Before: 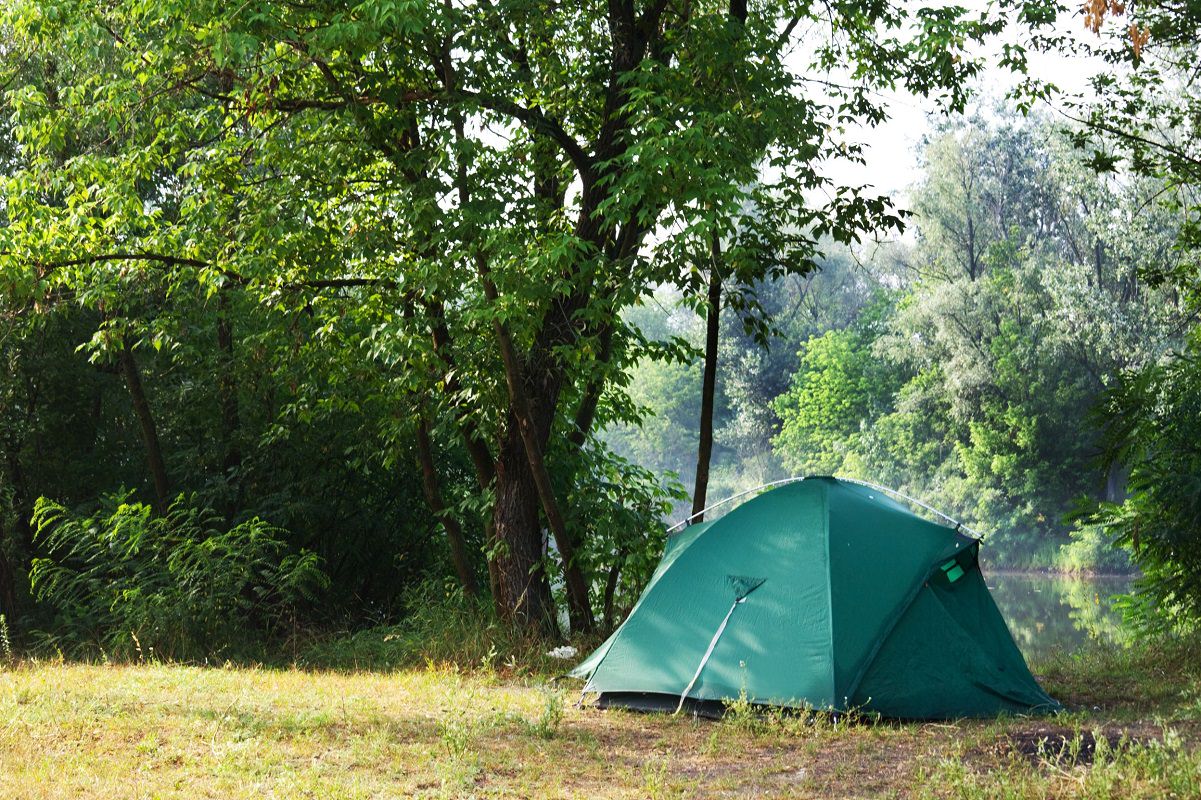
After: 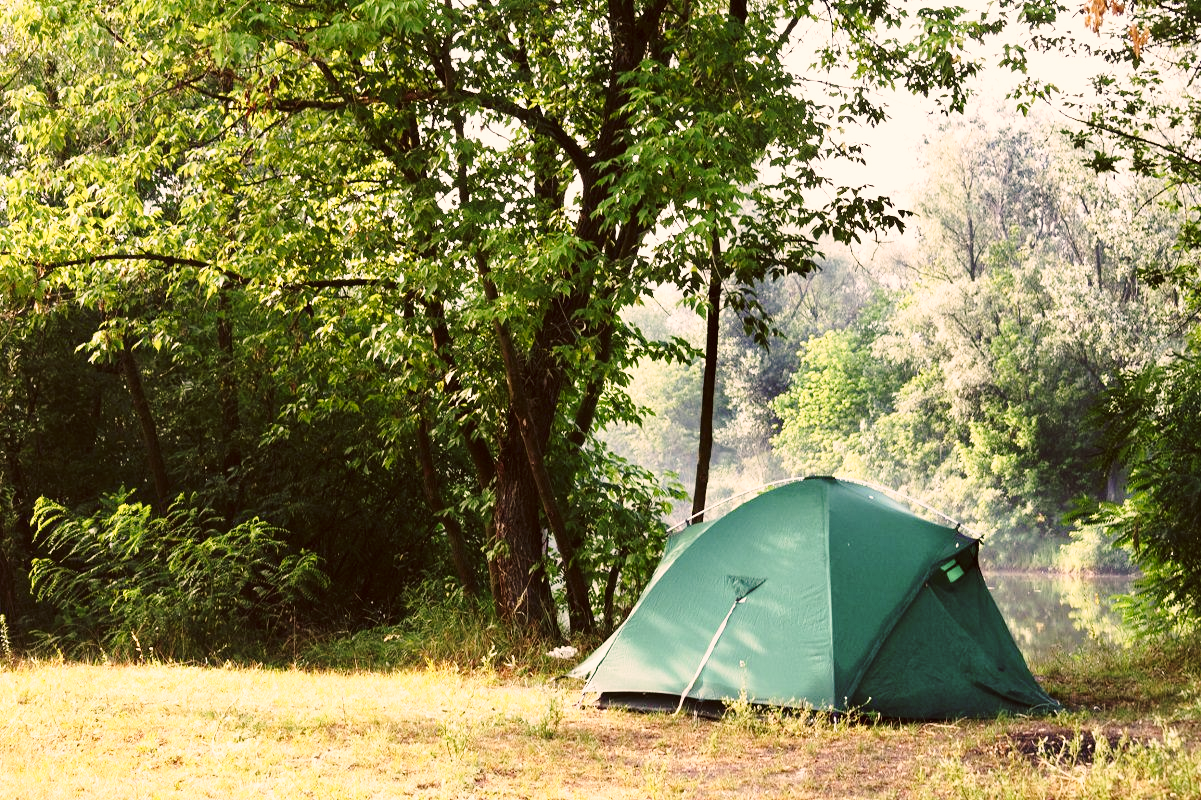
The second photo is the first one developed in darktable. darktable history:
base curve: curves: ch0 [(0, 0) (0.028, 0.03) (0.121, 0.232) (0.46, 0.748) (0.859, 0.968) (1, 1)], preserve colors none
white balance: red 1.045, blue 0.932
color correction: highlights a* 10.21, highlights b* 9.79, shadows a* 8.61, shadows b* 7.88, saturation 0.8
